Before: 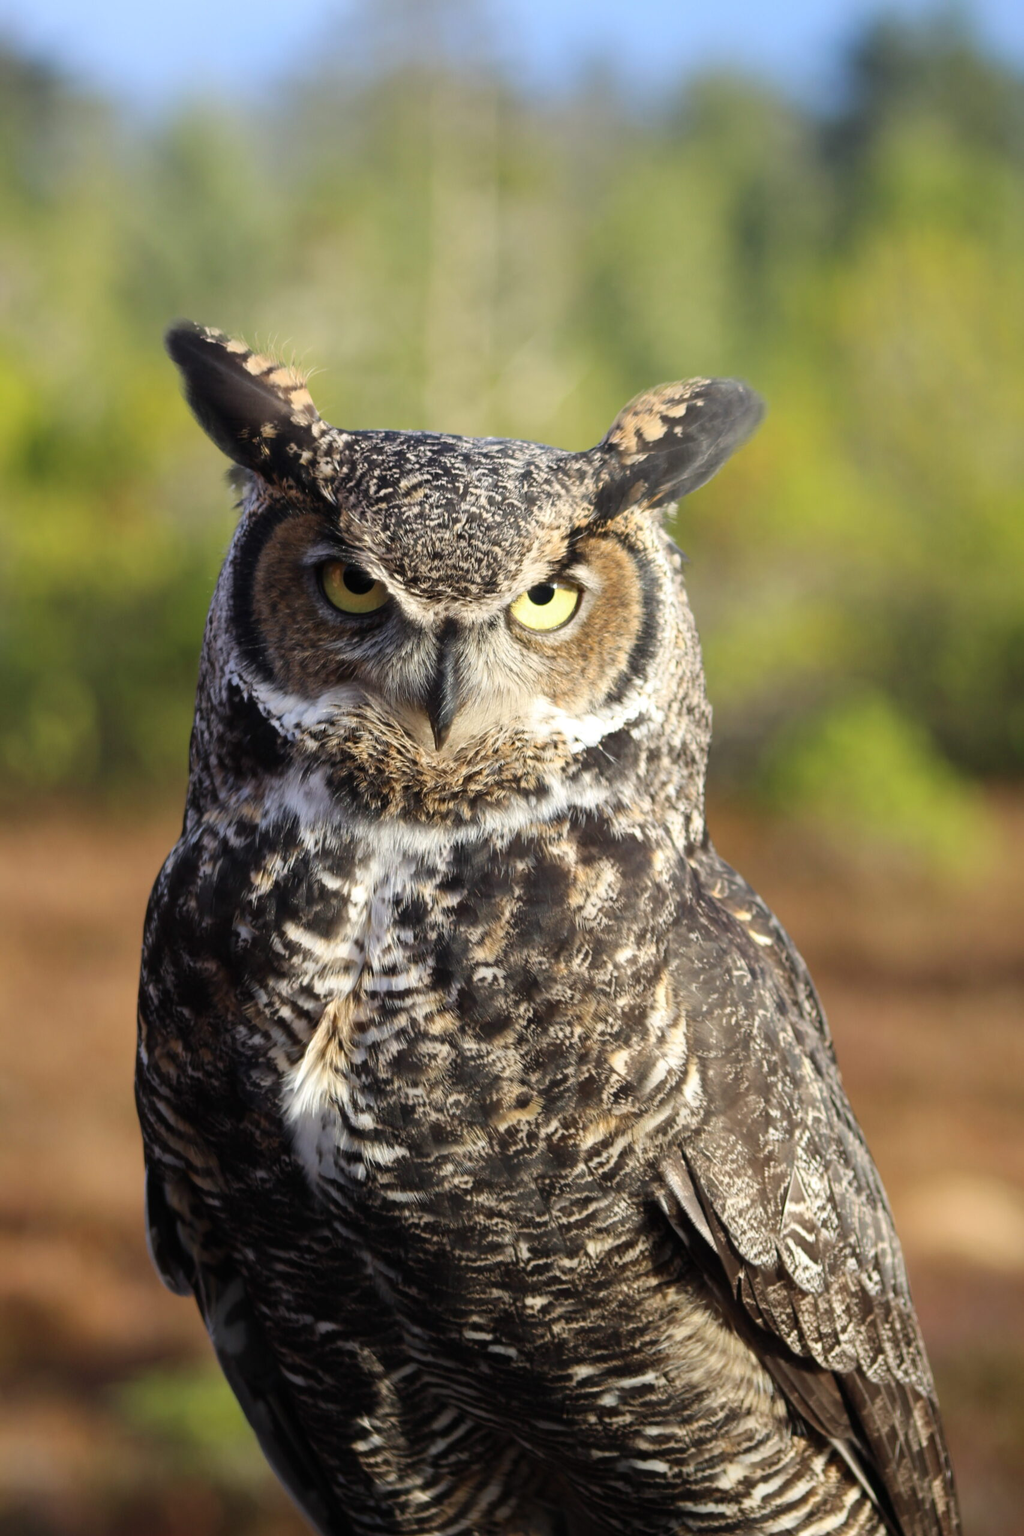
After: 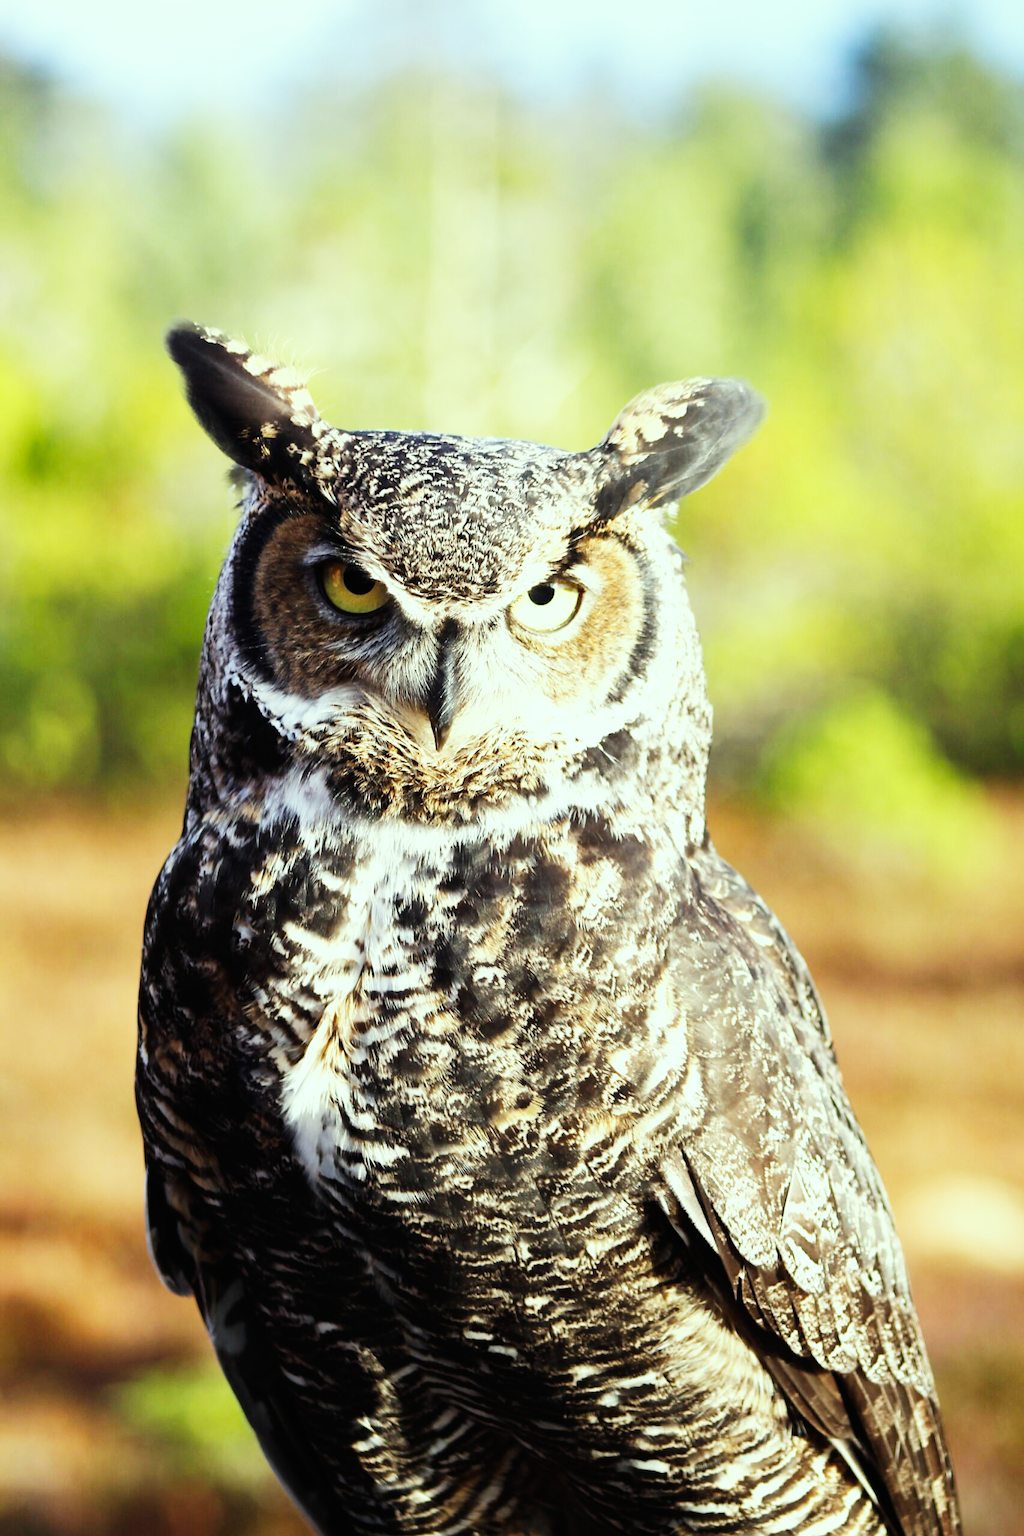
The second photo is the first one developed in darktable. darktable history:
contrast brightness saturation: saturation -0.055
sharpen: radius 1.451, amount 0.412, threshold 1.508
base curve: curves: ch0 [(0, 0) (0.007, 0.004) (0.027, 0.03) (0.046, 0.07) (0.207, 0.54) (0.442, 0.872) (0.673, 0.972) (1, 1)], preserve colors none
color correction: highlights a* -8.19, highlights b* 3.39
